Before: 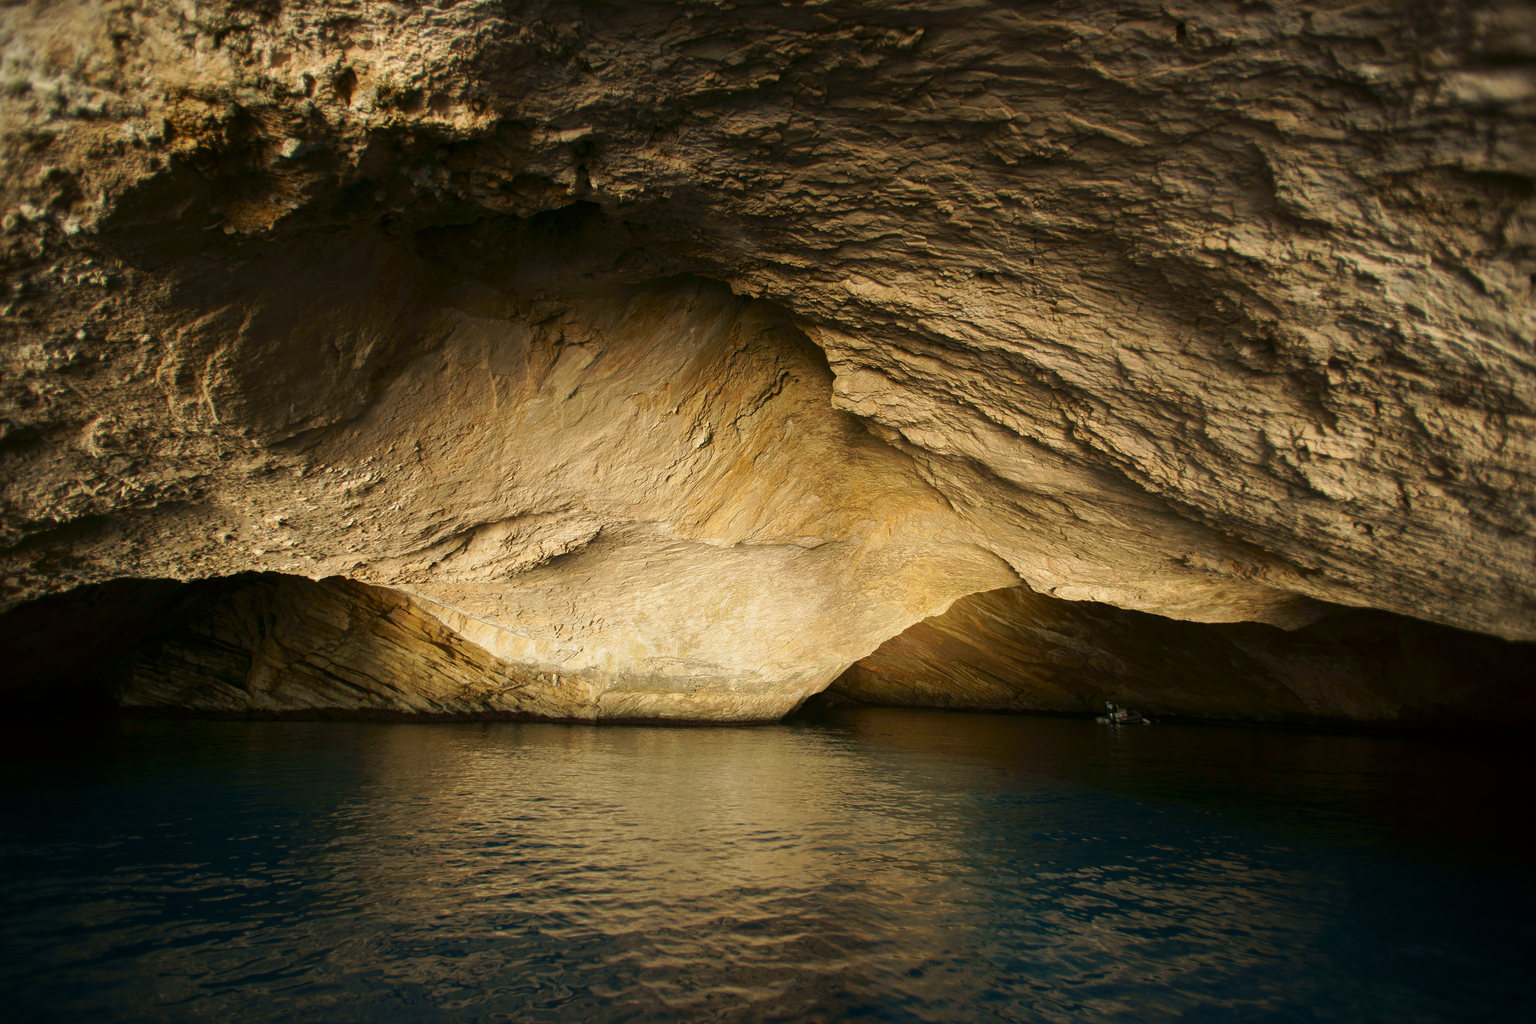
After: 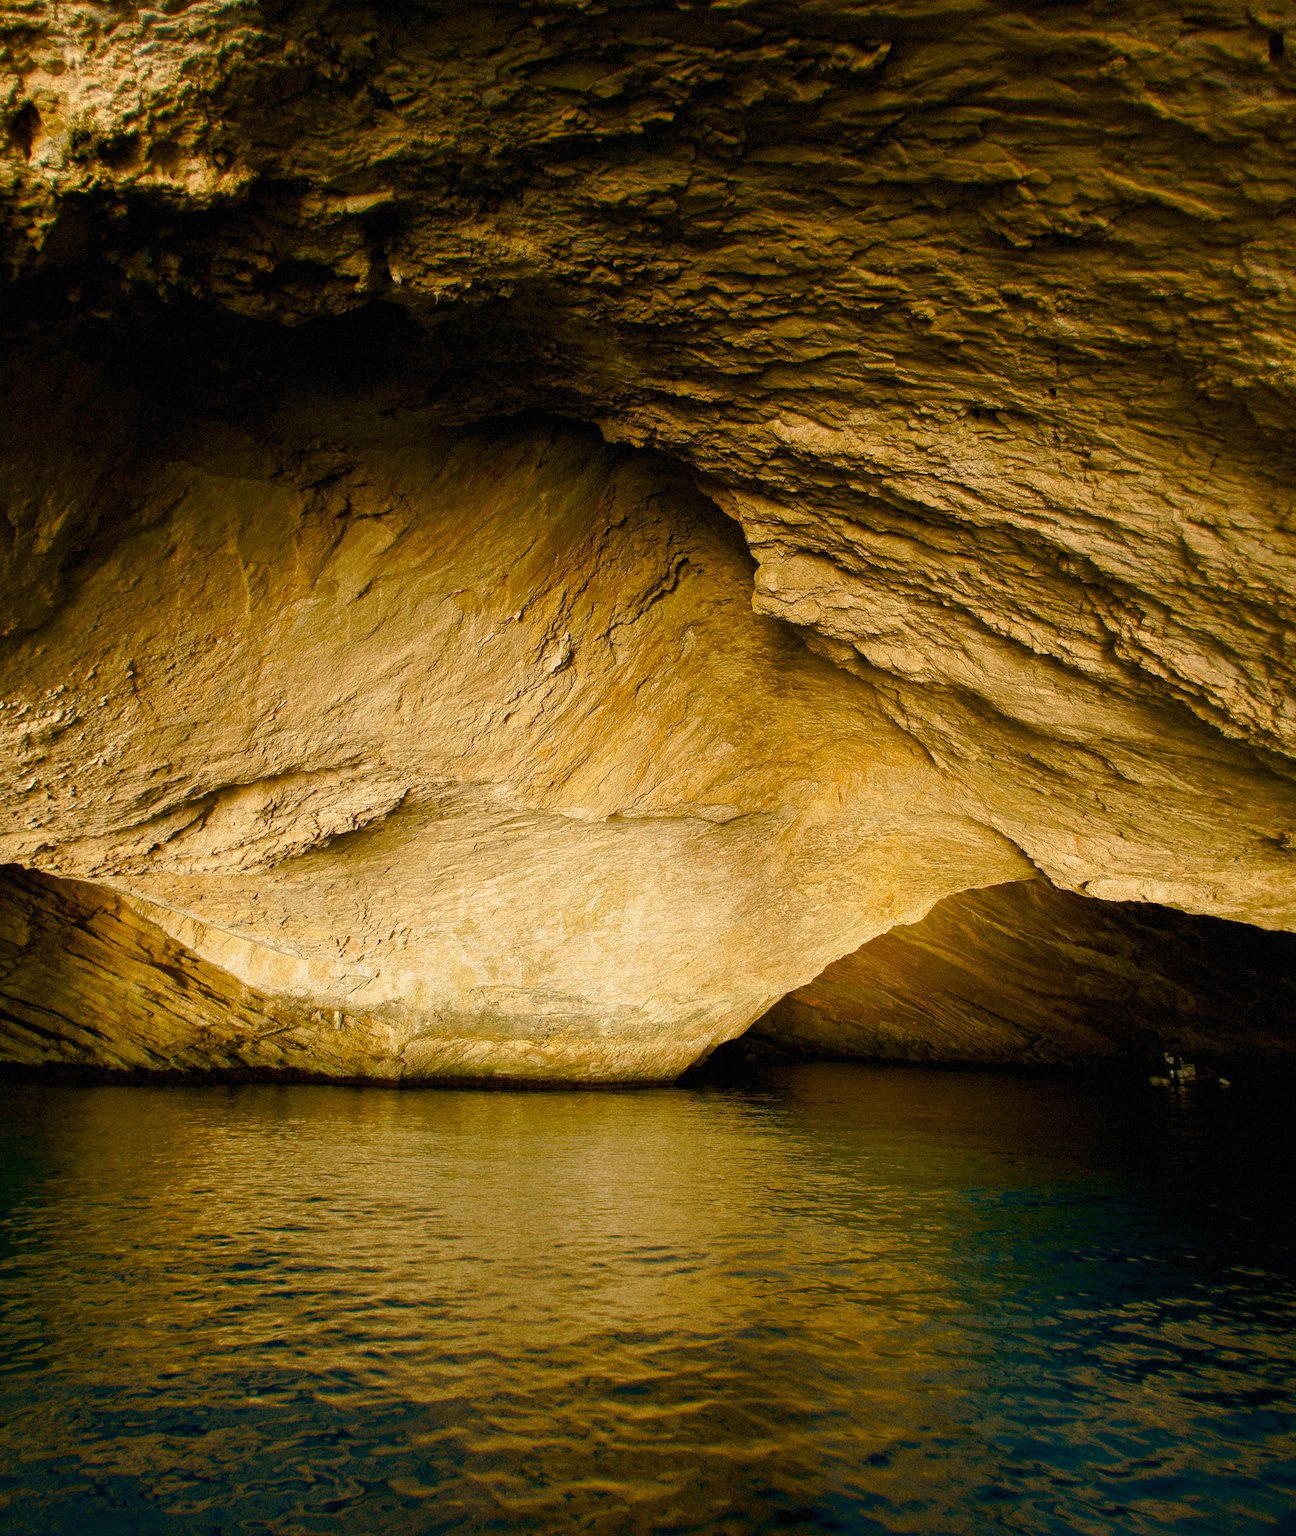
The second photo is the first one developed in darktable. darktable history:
grain: mid-tones bias 0%
color balance rgb: shadows lift › chroma 1%, shadows lift › hue 240.84°, highlights gain › chroma 2%, highlights gain › hue 73.2°, global offset › luminance -0.5%, perceptual saturation grading › global saturation 20%, perceptual saturation grading › highlights -25%, perceptual saturation grading › shadows 50%, global vibrance 25.26%
crop: left 21.496%, right 22.254%
